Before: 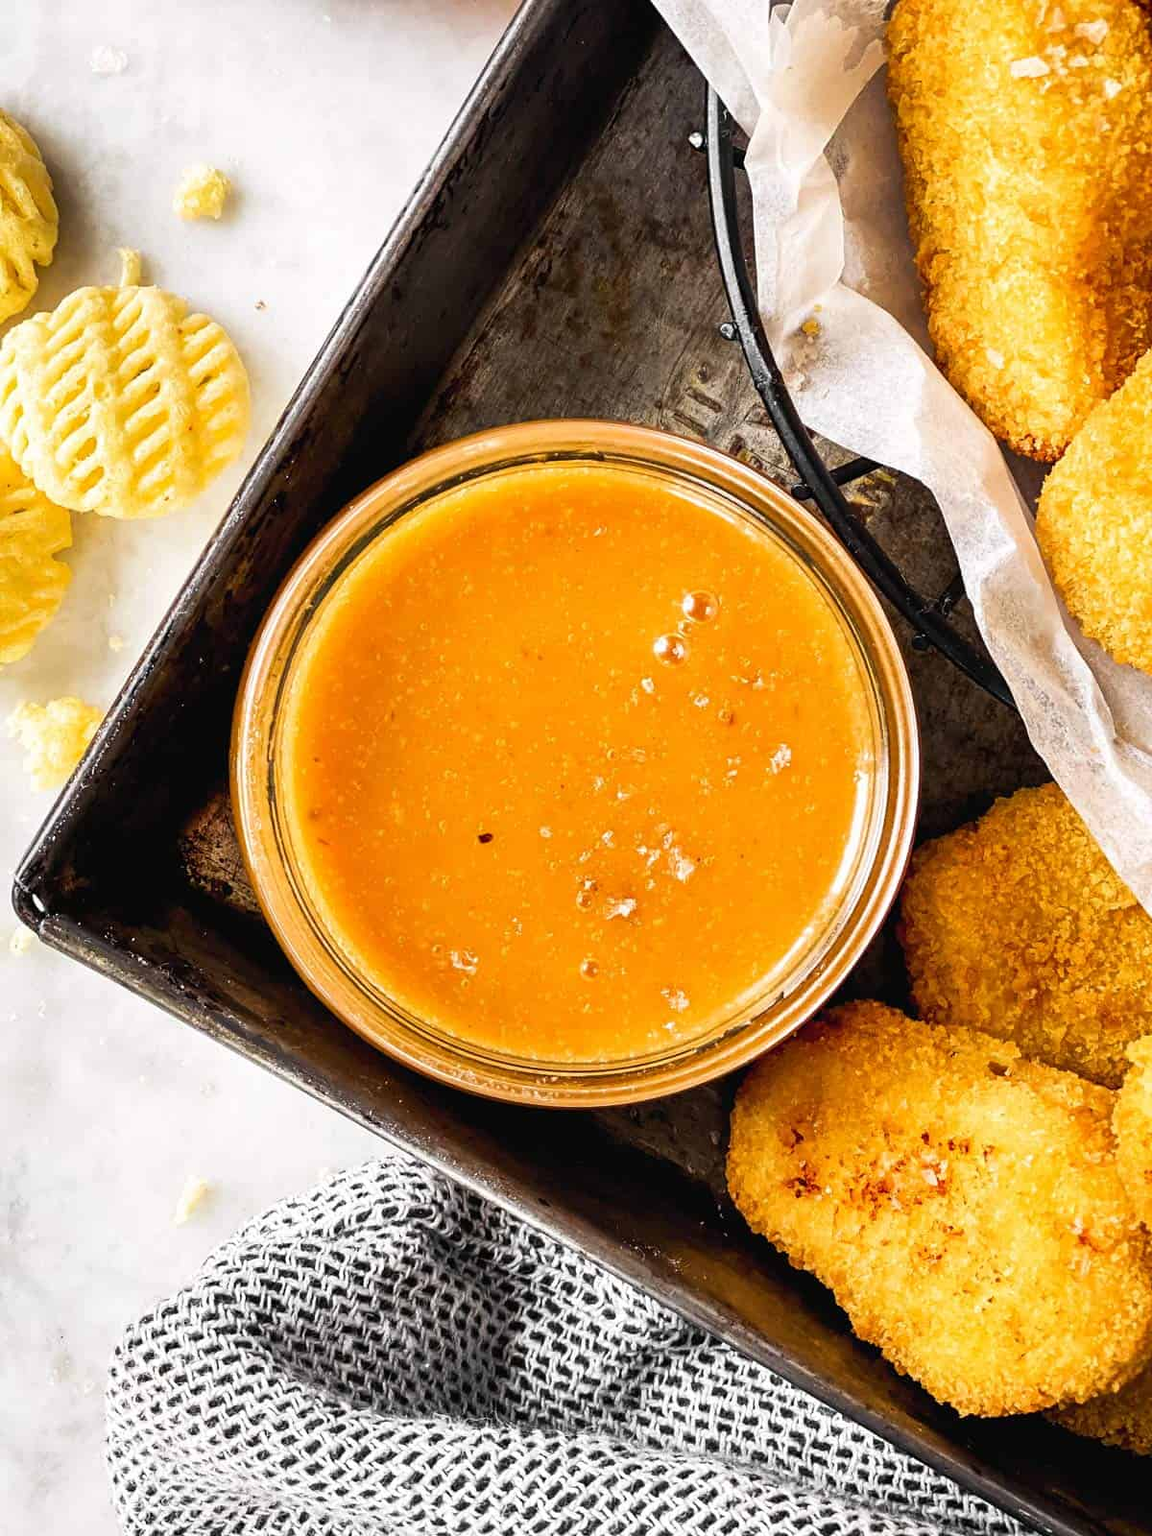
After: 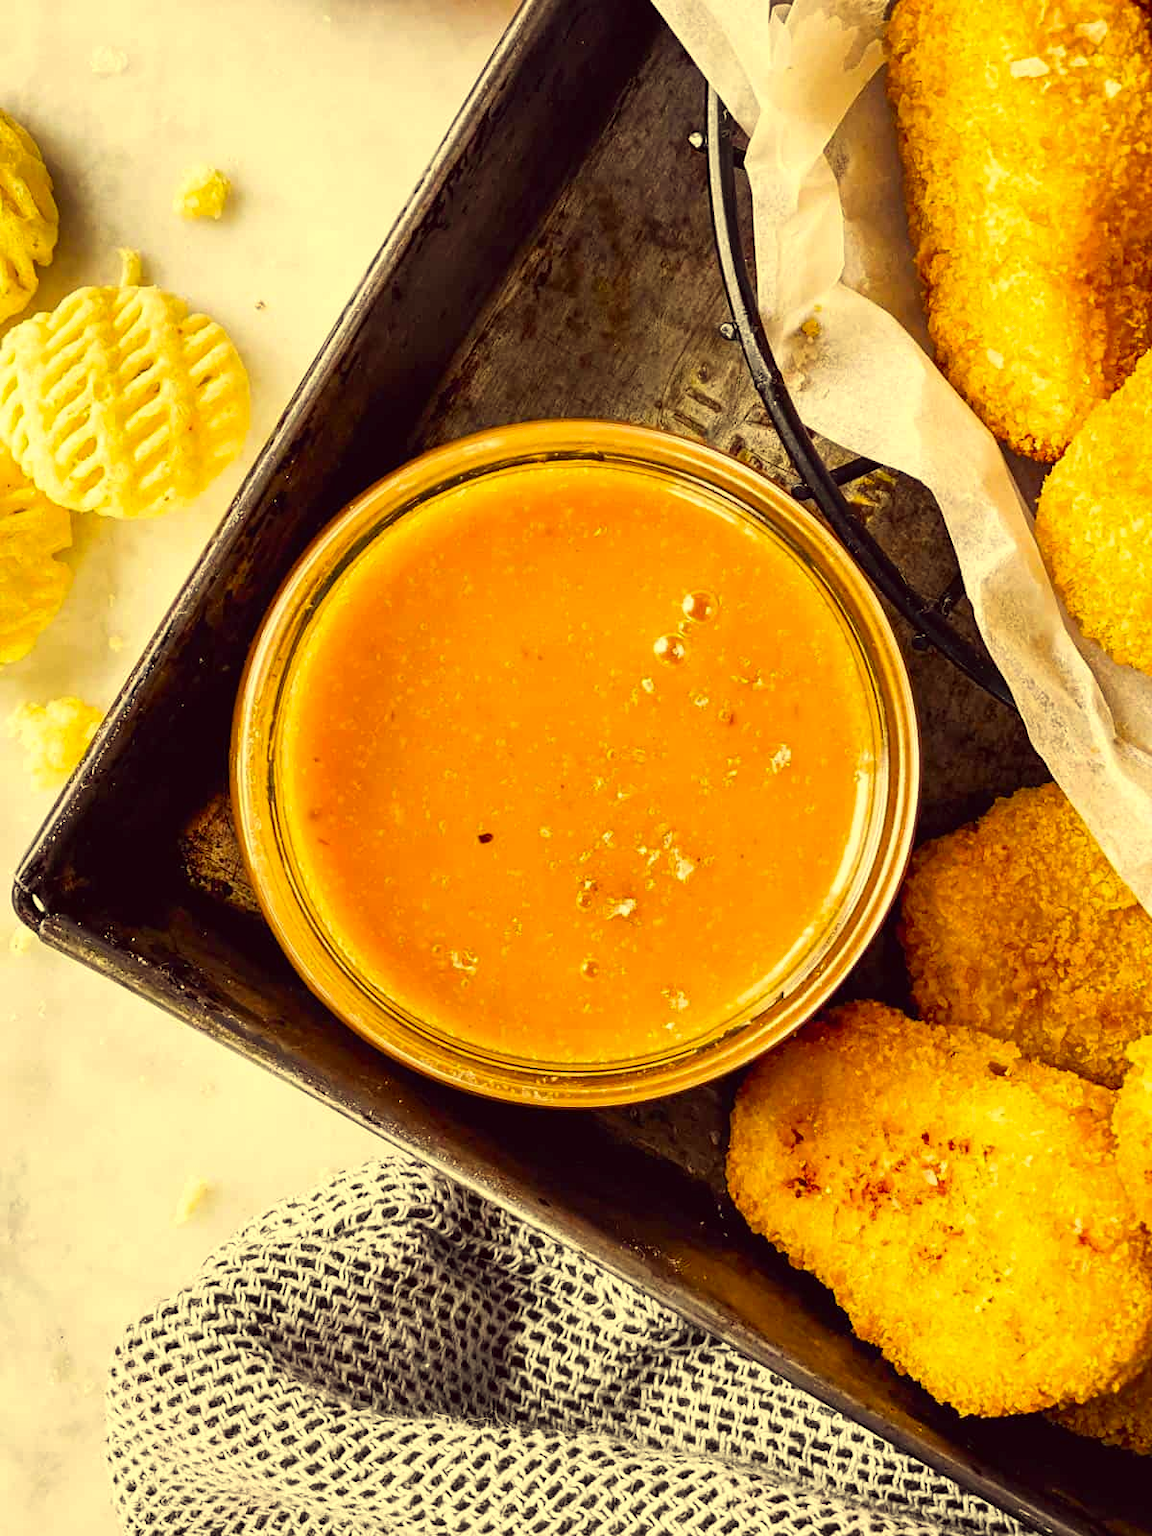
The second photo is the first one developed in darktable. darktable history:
color correction: highlights a* -0.41, highlights b* 39.62, shadows a* 9.53, shadows b* -0.959
